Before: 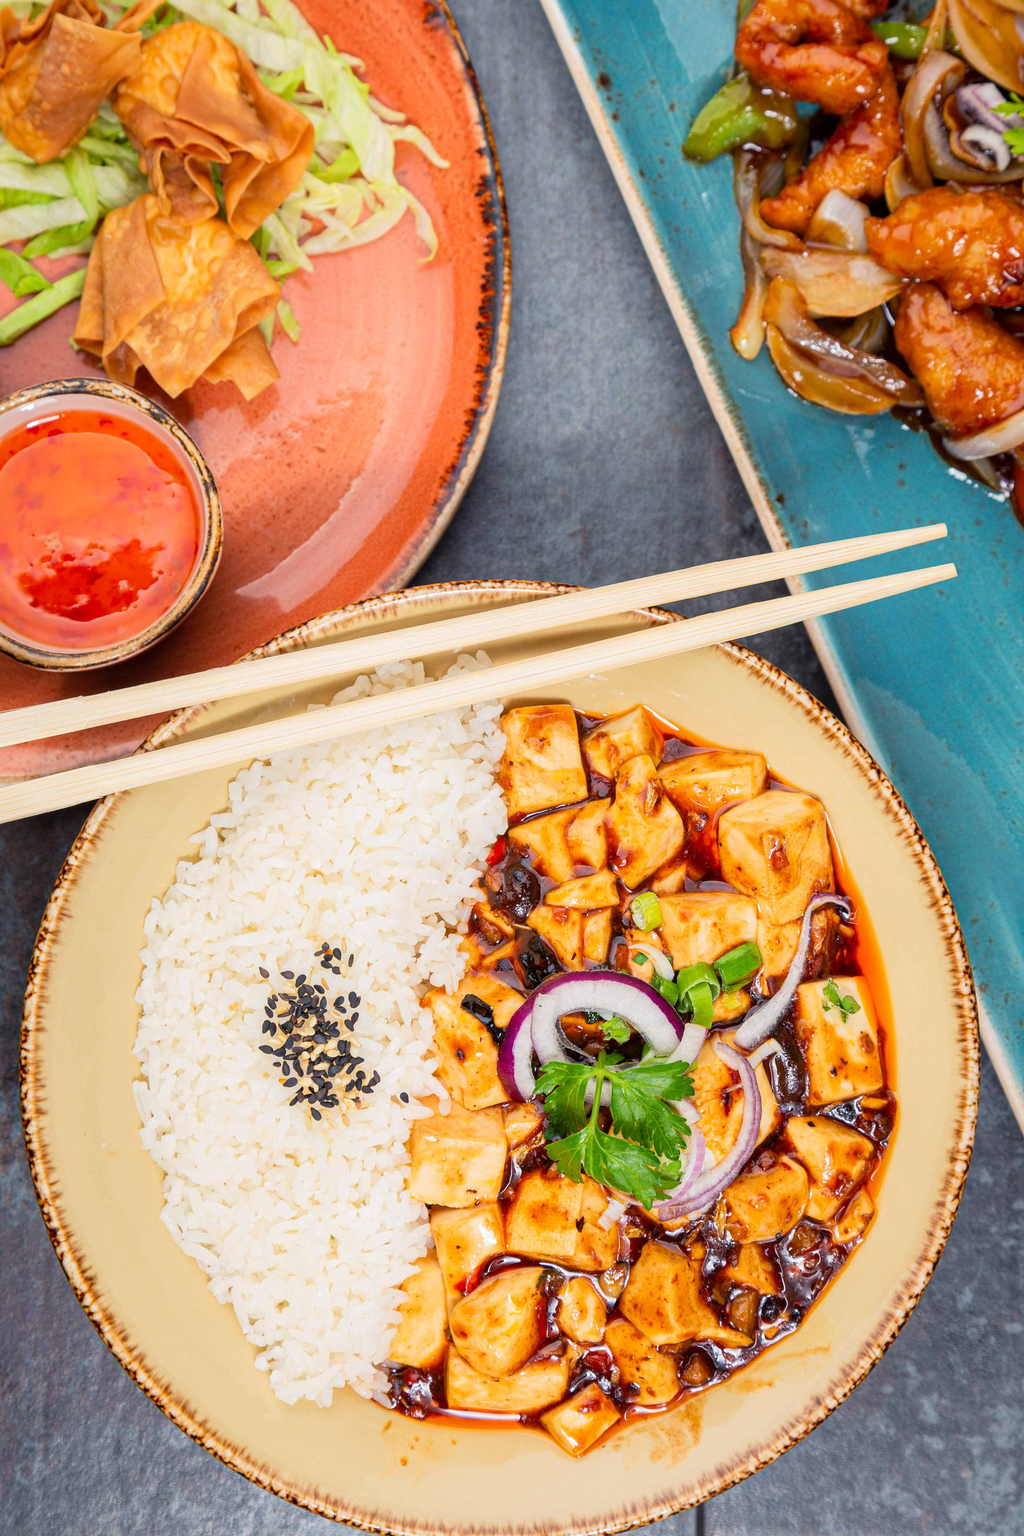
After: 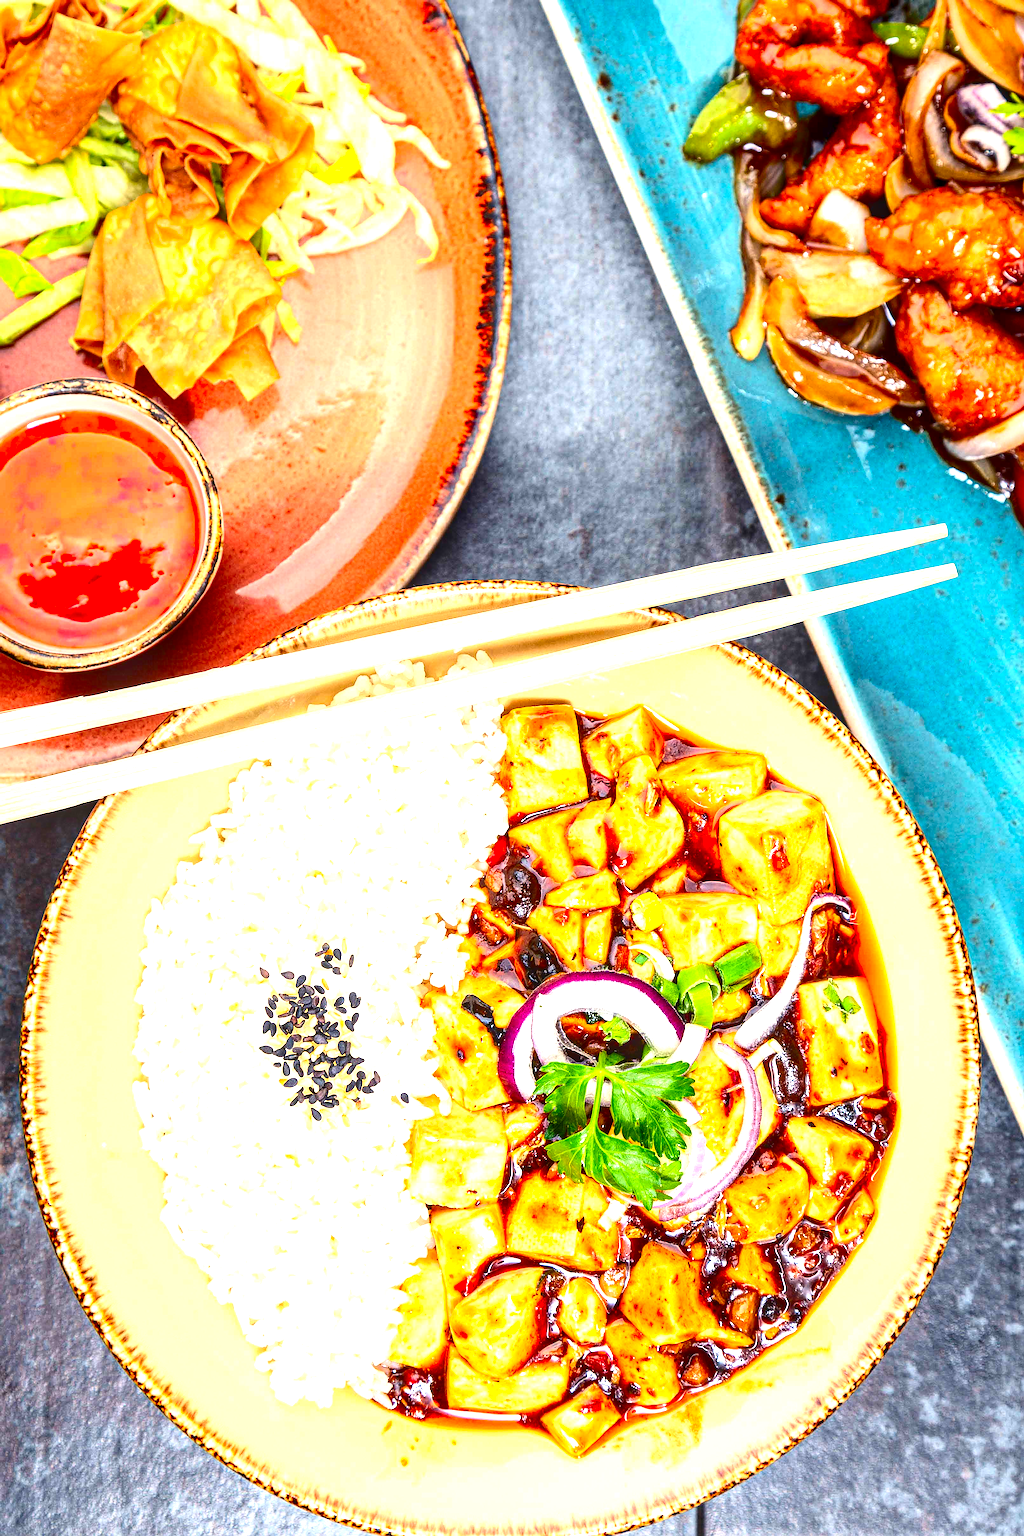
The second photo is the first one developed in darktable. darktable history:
local contrast: on, module defaults
contrast brightness saturation: contrast 0.22, brightness -0.19, saturation 0.24
sharpen: on, module defaults
exposure: black level correction 0, exposure 1.173 EV, compensate exposure bias true, compensate highlight preservation false
